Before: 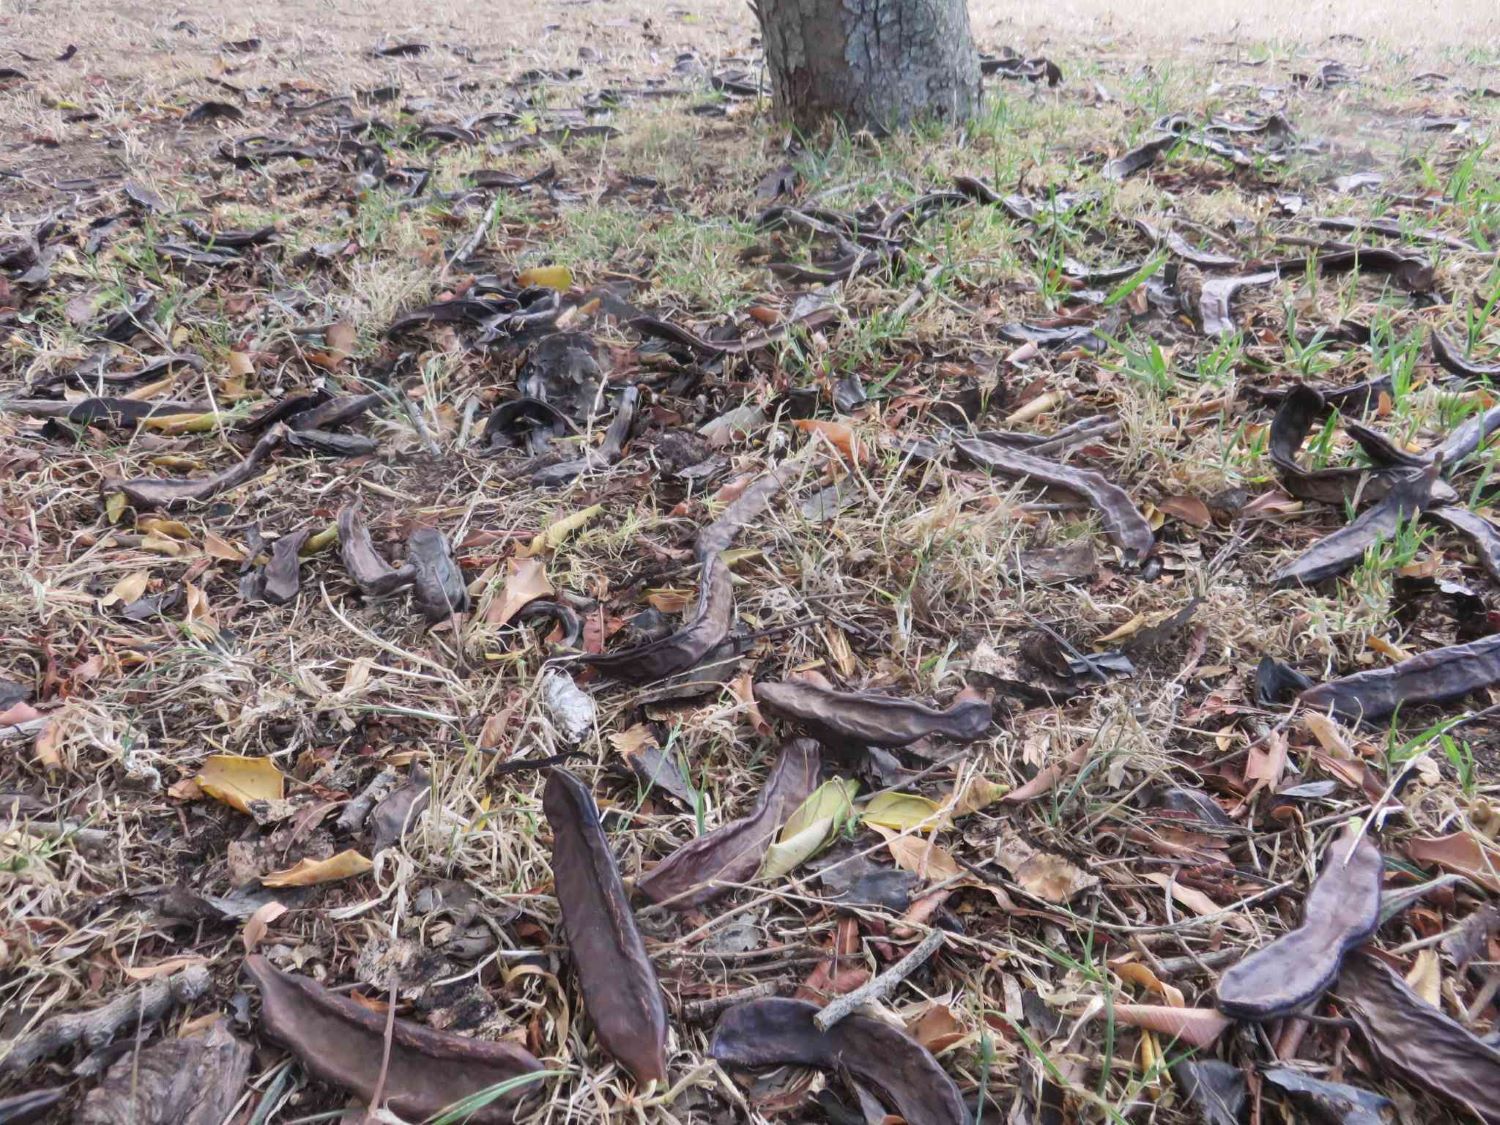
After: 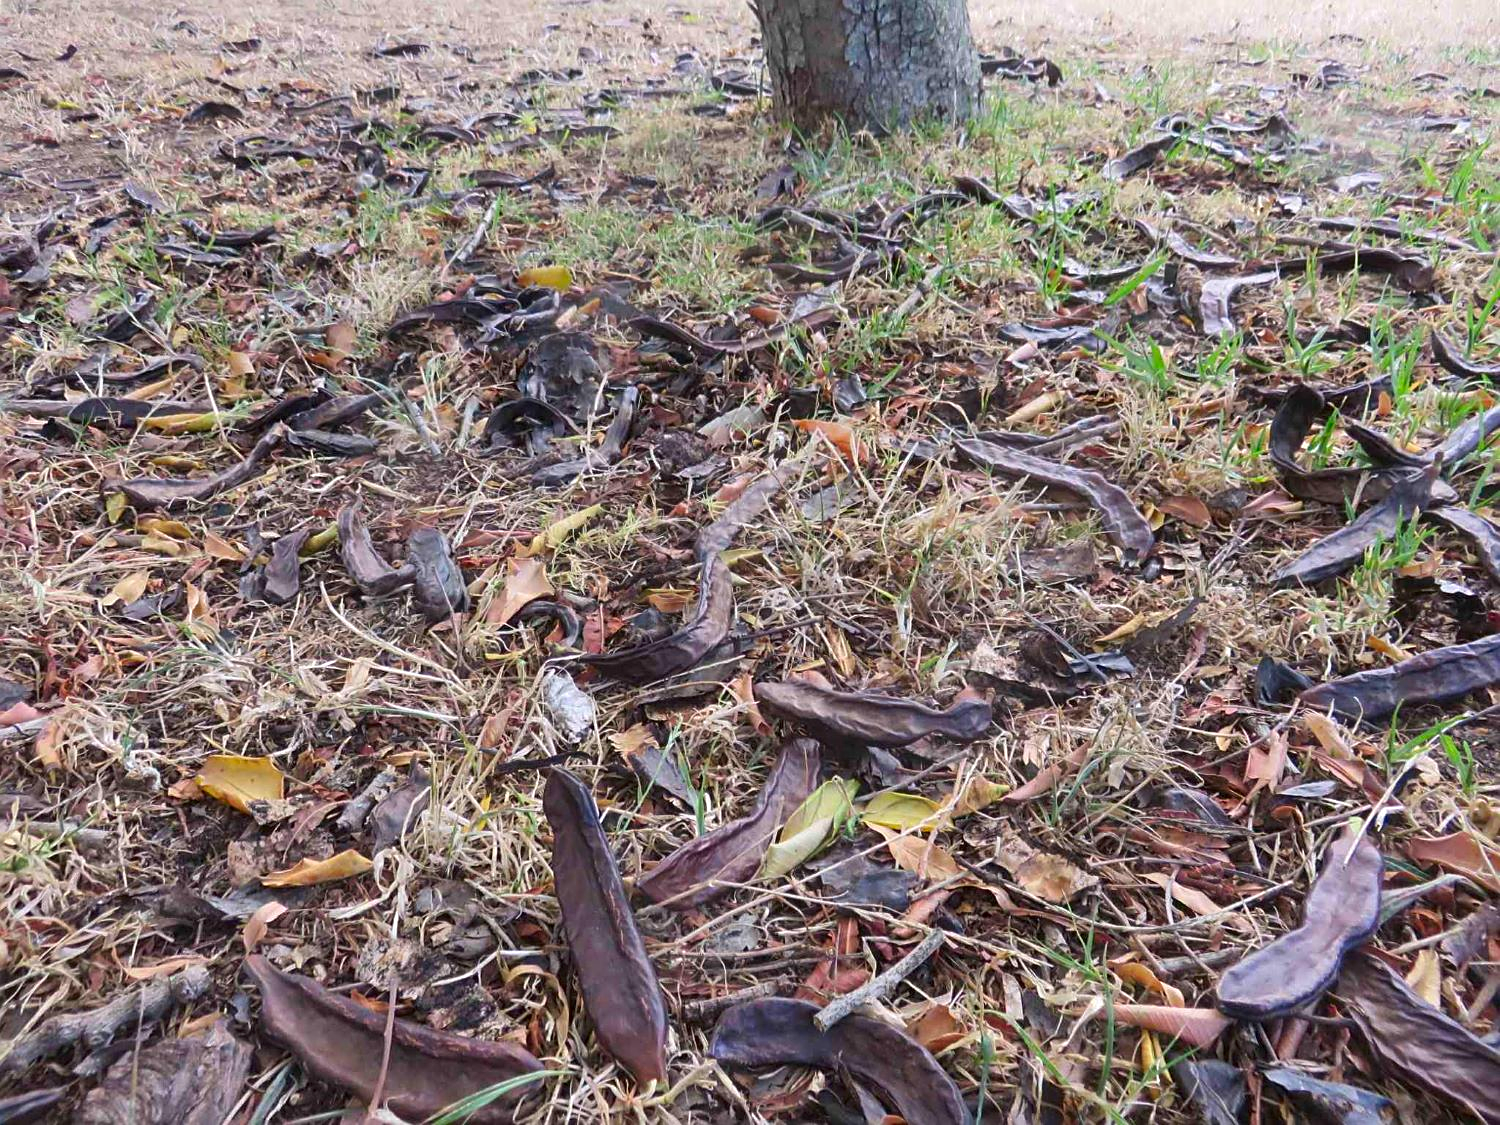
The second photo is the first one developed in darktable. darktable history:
contrast brightness saturation: brightness -0.02, saturation 0.355
sharpen: on, module defaults
